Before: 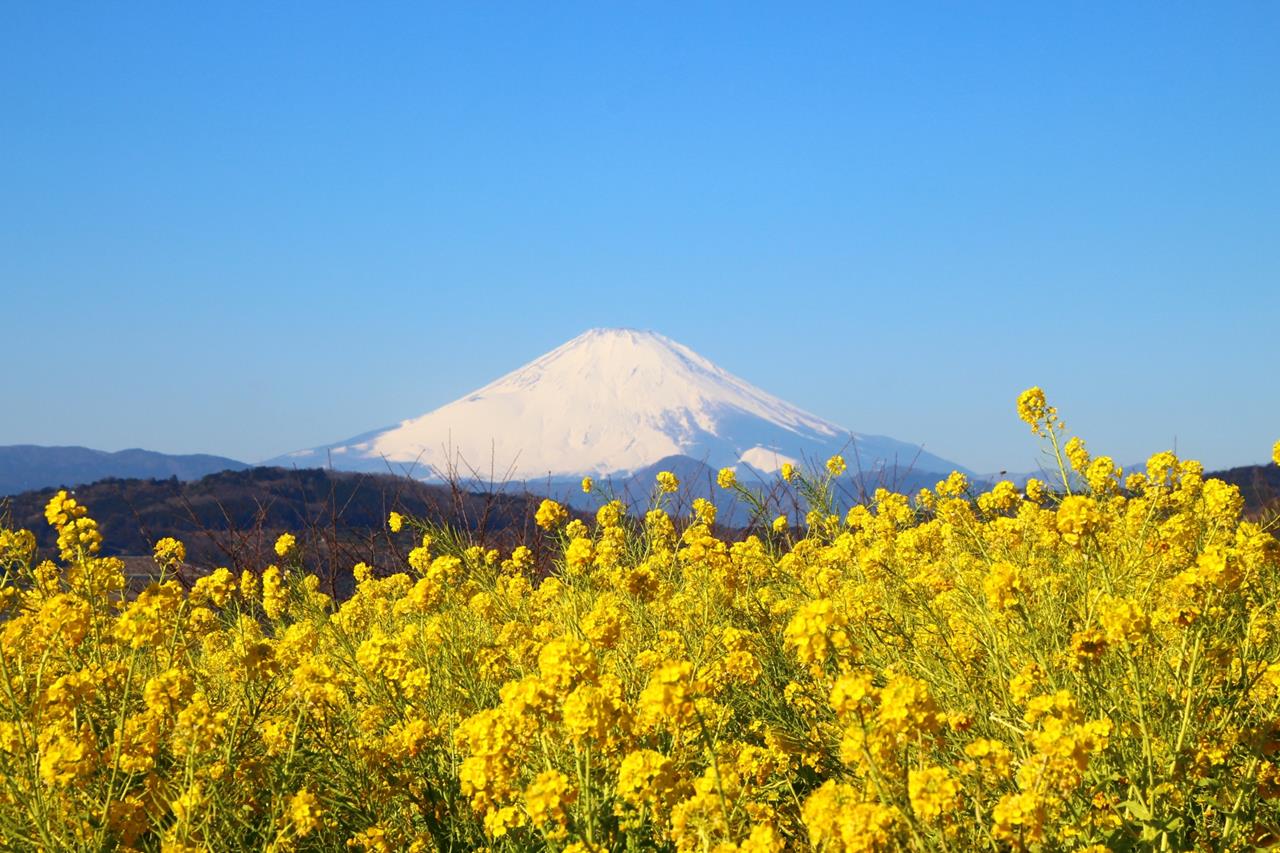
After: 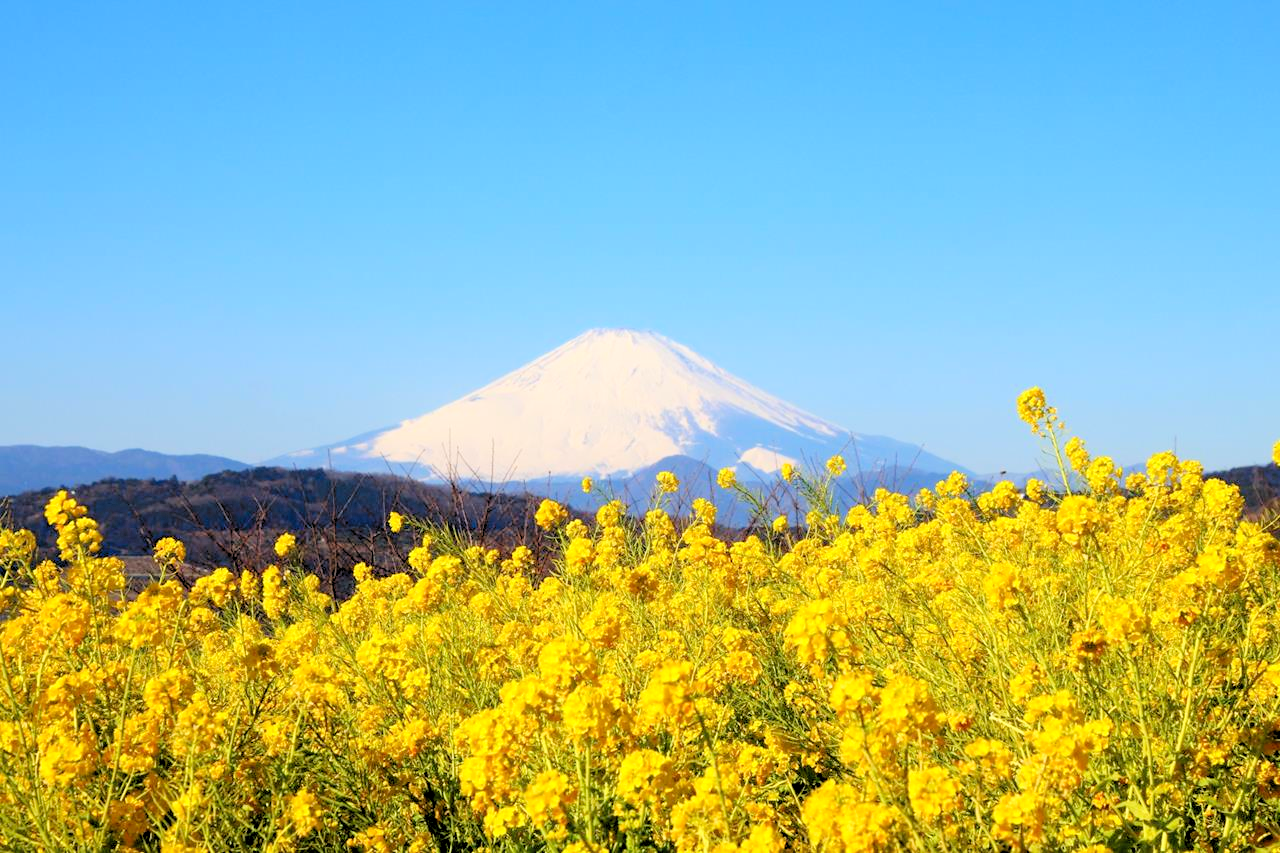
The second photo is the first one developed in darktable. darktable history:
filmic rgb: black relative exposure -5.76 EV, white relative exposure 3.4 EV, hardness 3.66, color science v6 (2022)
exposure: exposure 0.014 EV, compensate highlight preservation false
levels: levels [0.044, 0.416, 0.908]
